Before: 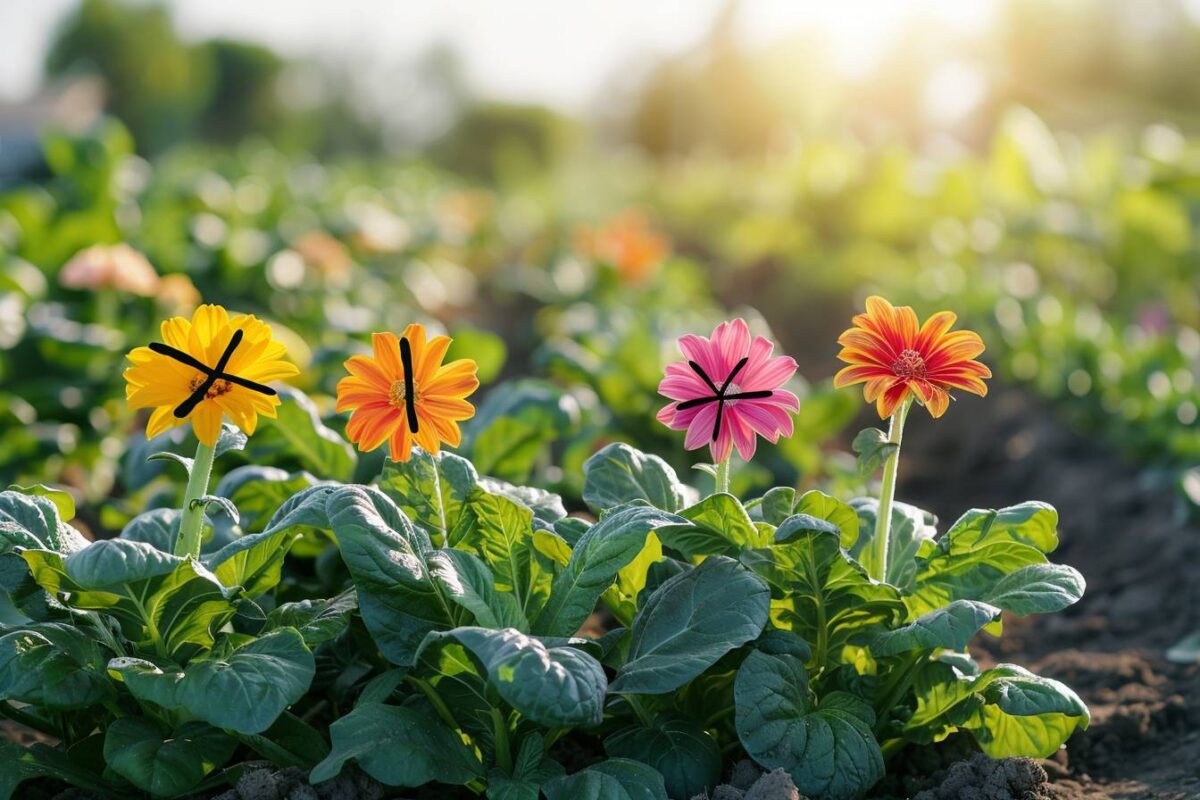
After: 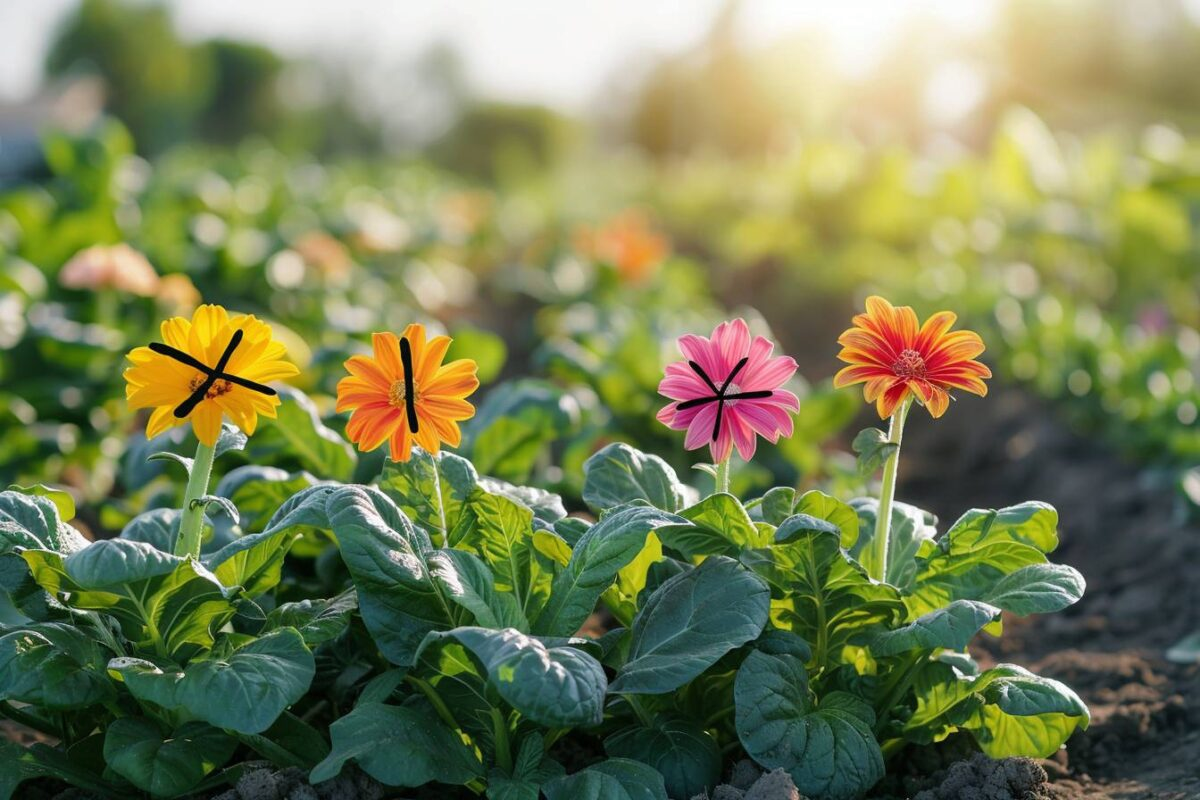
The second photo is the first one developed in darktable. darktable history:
color correction: highlights a* 0.011, highlights b* -0.703
shadows and highlights: shadows 25.64, highlights -23.28, shadows color adjustment 99.13%, highlights color adjustment 0.231%
